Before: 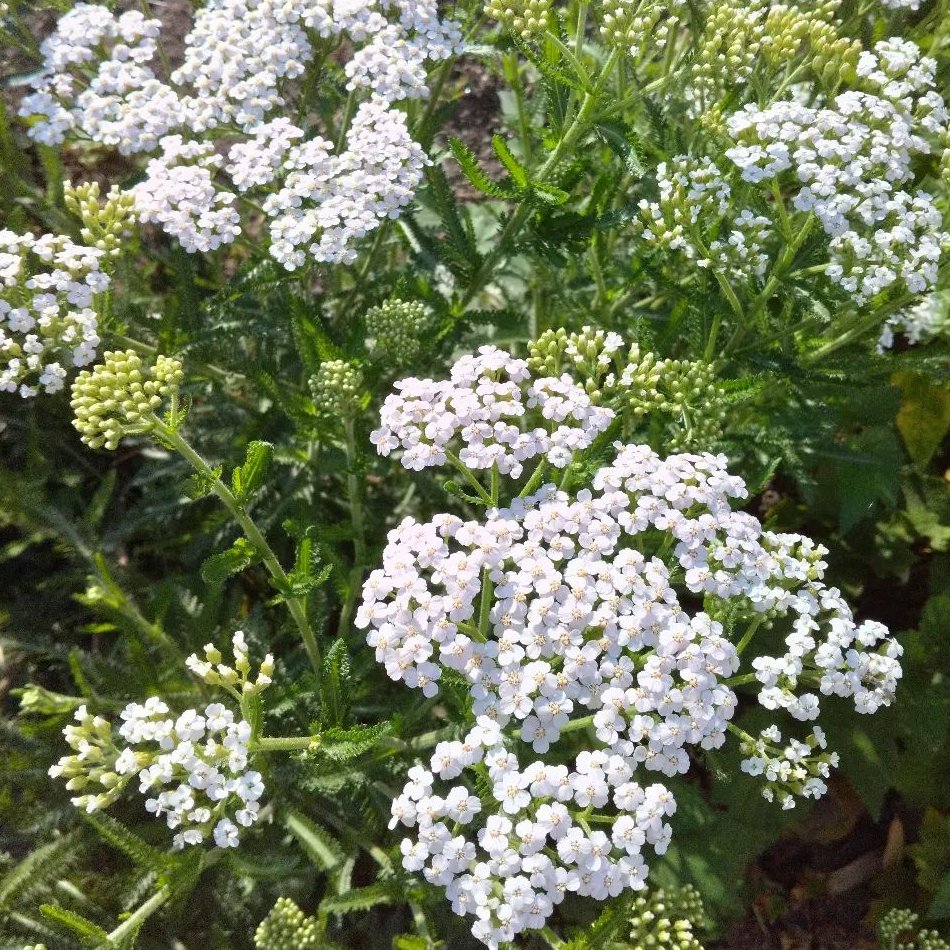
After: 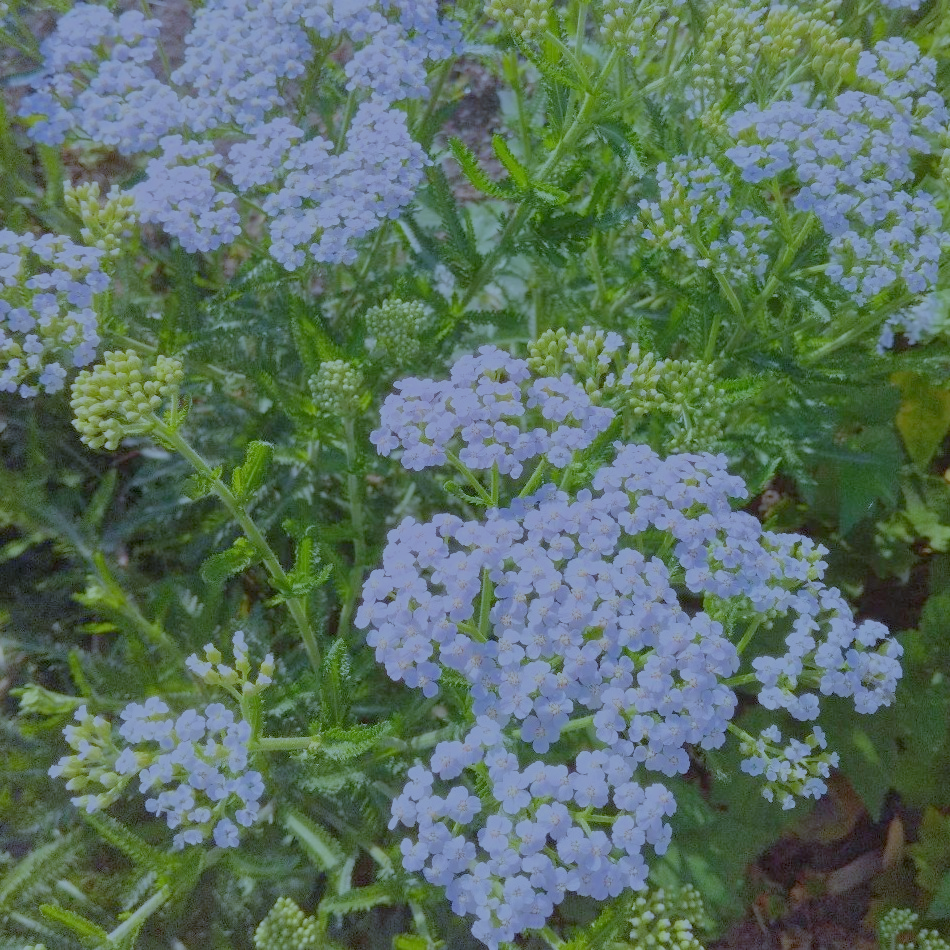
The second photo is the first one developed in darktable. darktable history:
filmic rgb: black relative exposure -16 EV, white relative exposure 8 EV, threshold 3 EV, hardness 4.17, latitude 50%, contrast 0.5, color science v5 (2021), contrast in shadows safe, contrast in highlights safe, enable highlight reconstruction true
white balance: red 0.871, blue 1.249
